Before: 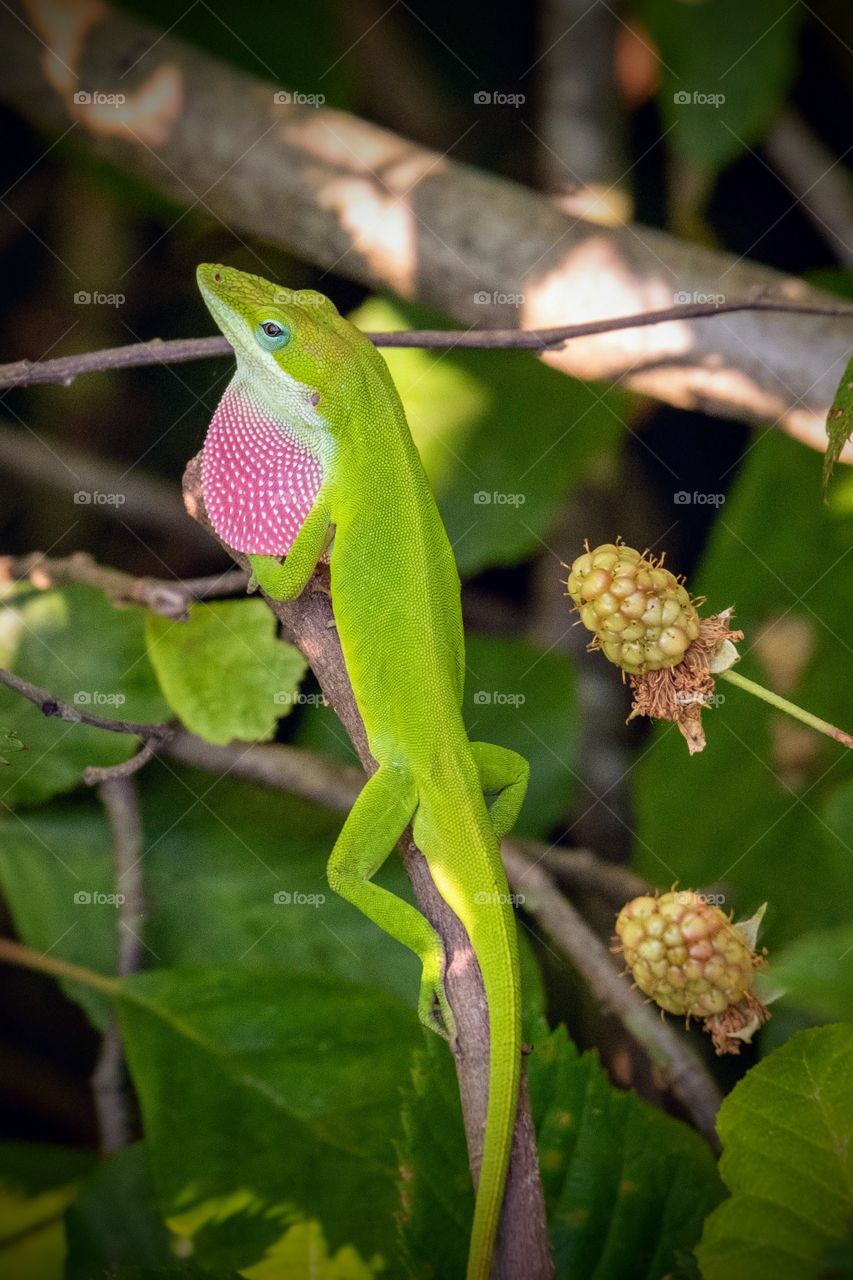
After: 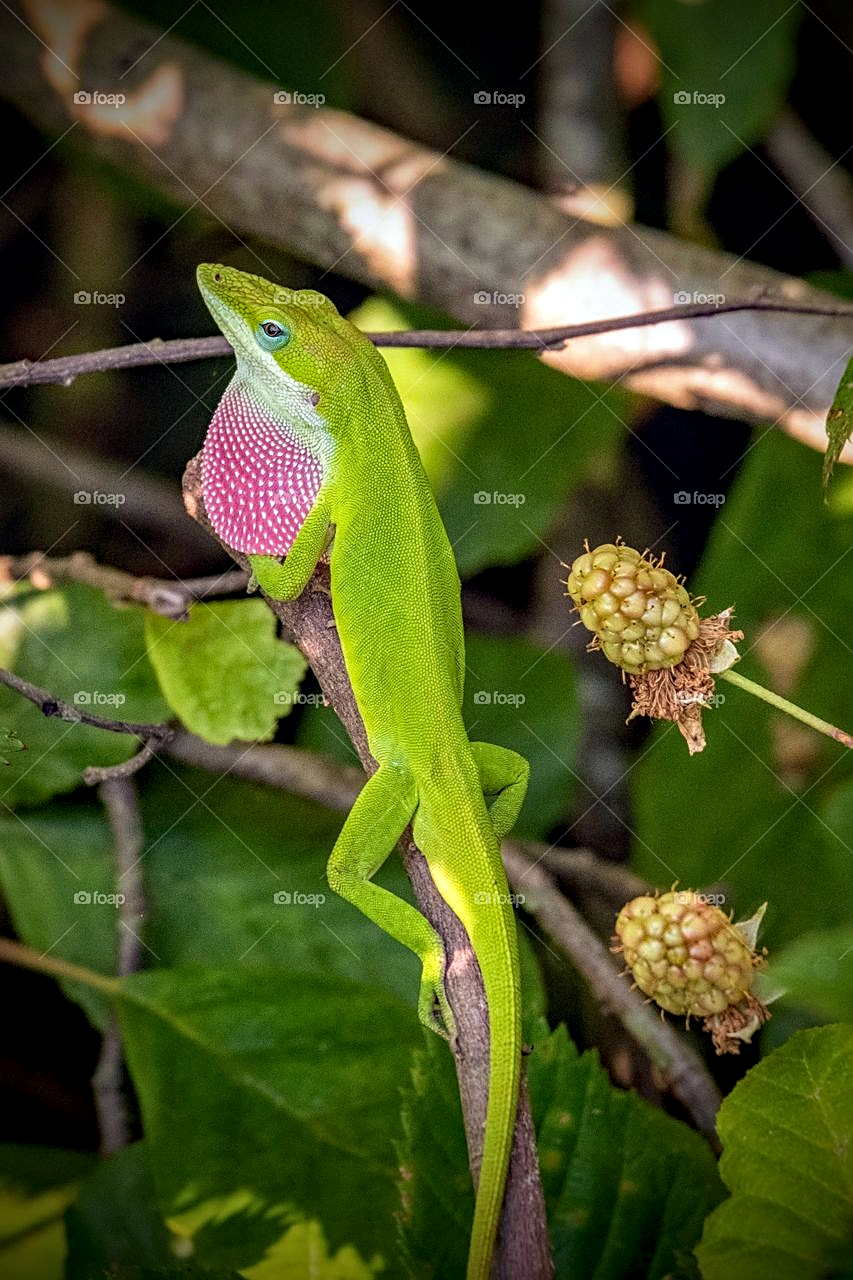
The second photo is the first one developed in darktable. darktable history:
sharpen: on, module defaults
haze removal: compatibility mode true, adaptive false
local contrast: detail 130%
